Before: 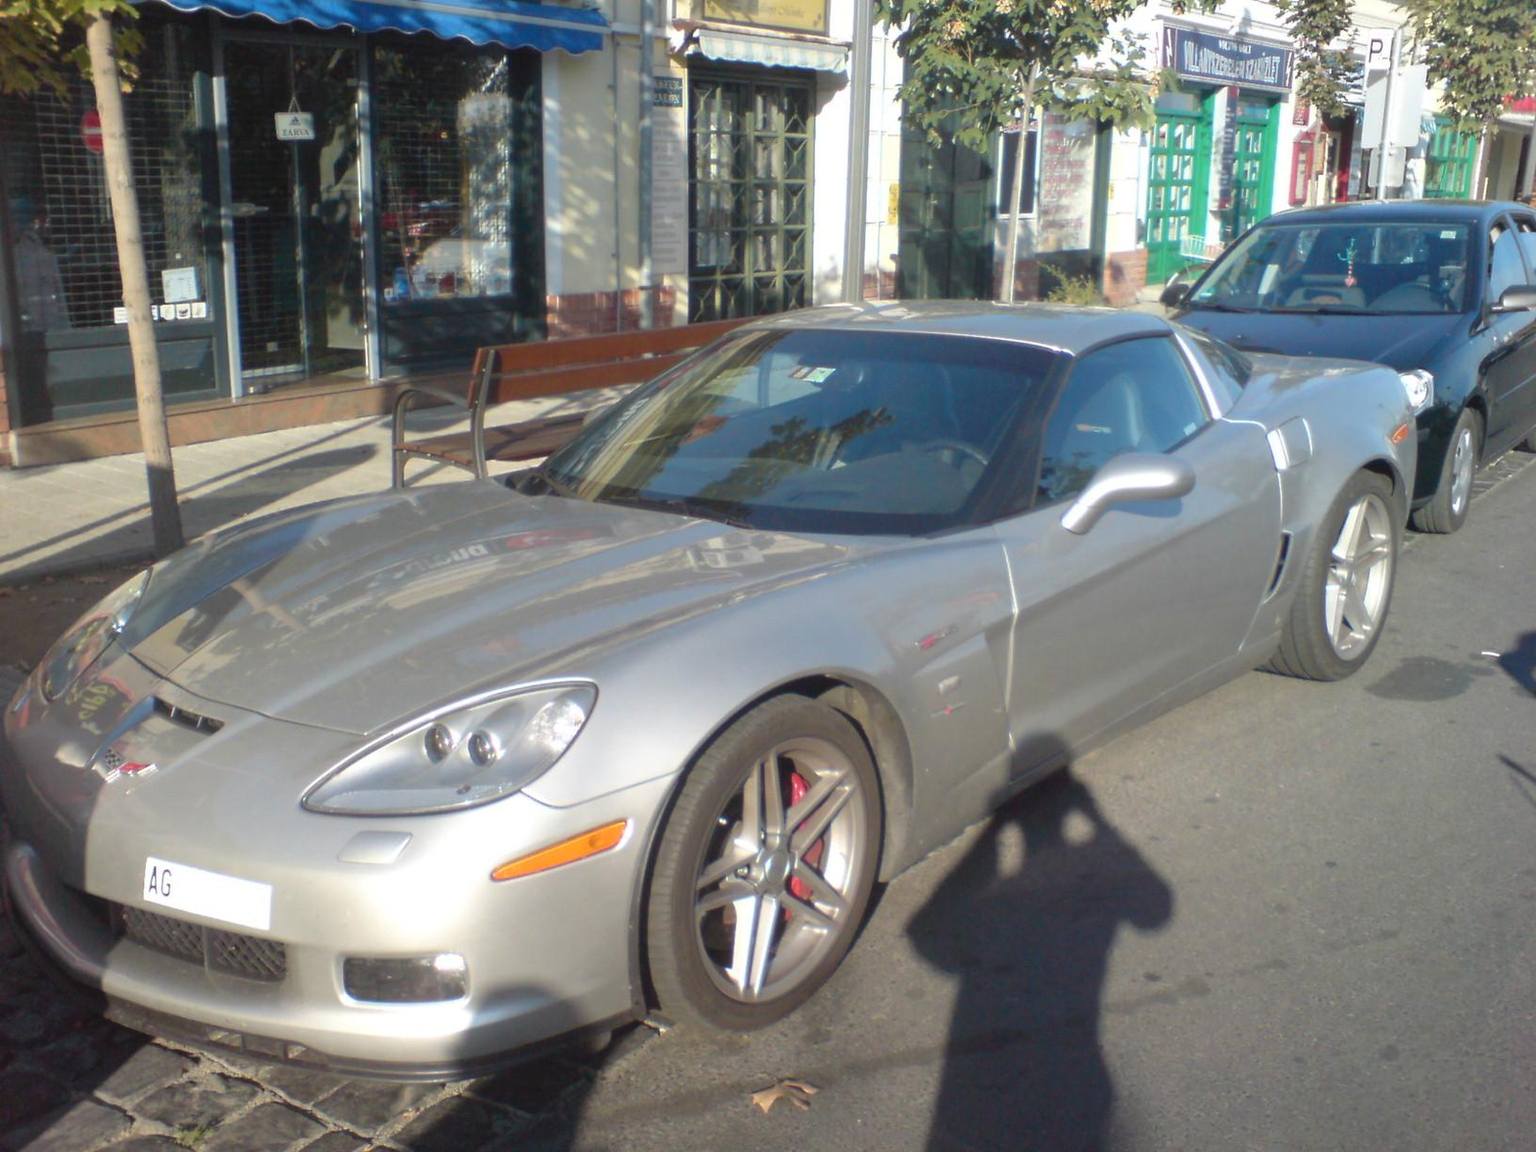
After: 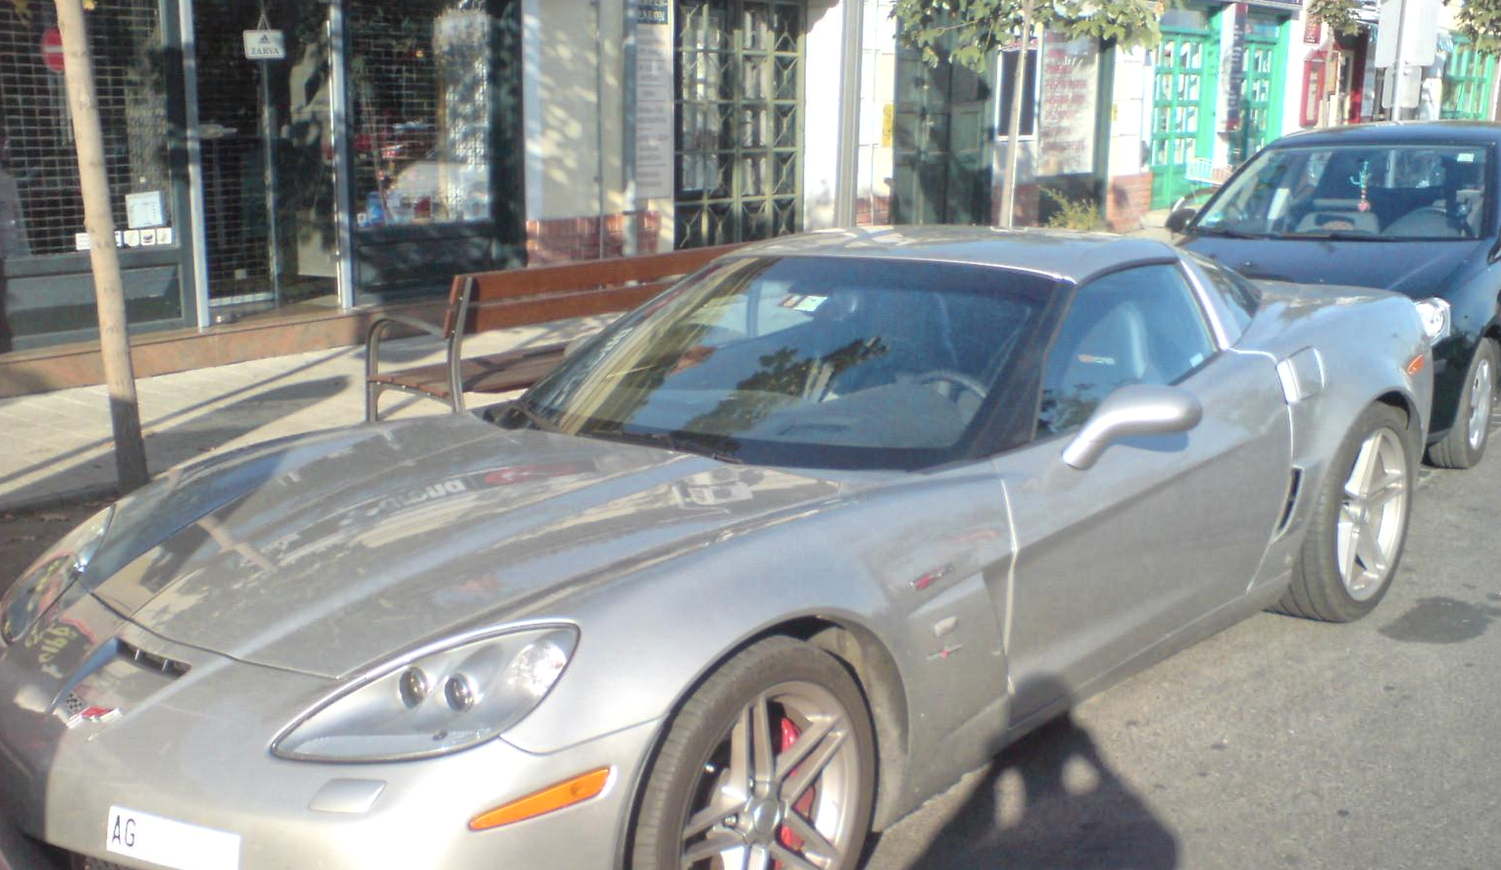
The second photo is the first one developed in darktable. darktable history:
global tonemap: drago (1, 100), detail 1
crop: left 2.737%, top 7.287%, right 3.421%, bottom 20.179%
color zones: curves: ch0 [(0.25, 0.5) (0.463, 0.627) (0.484, 0.637) (0.75, 0.5)]
